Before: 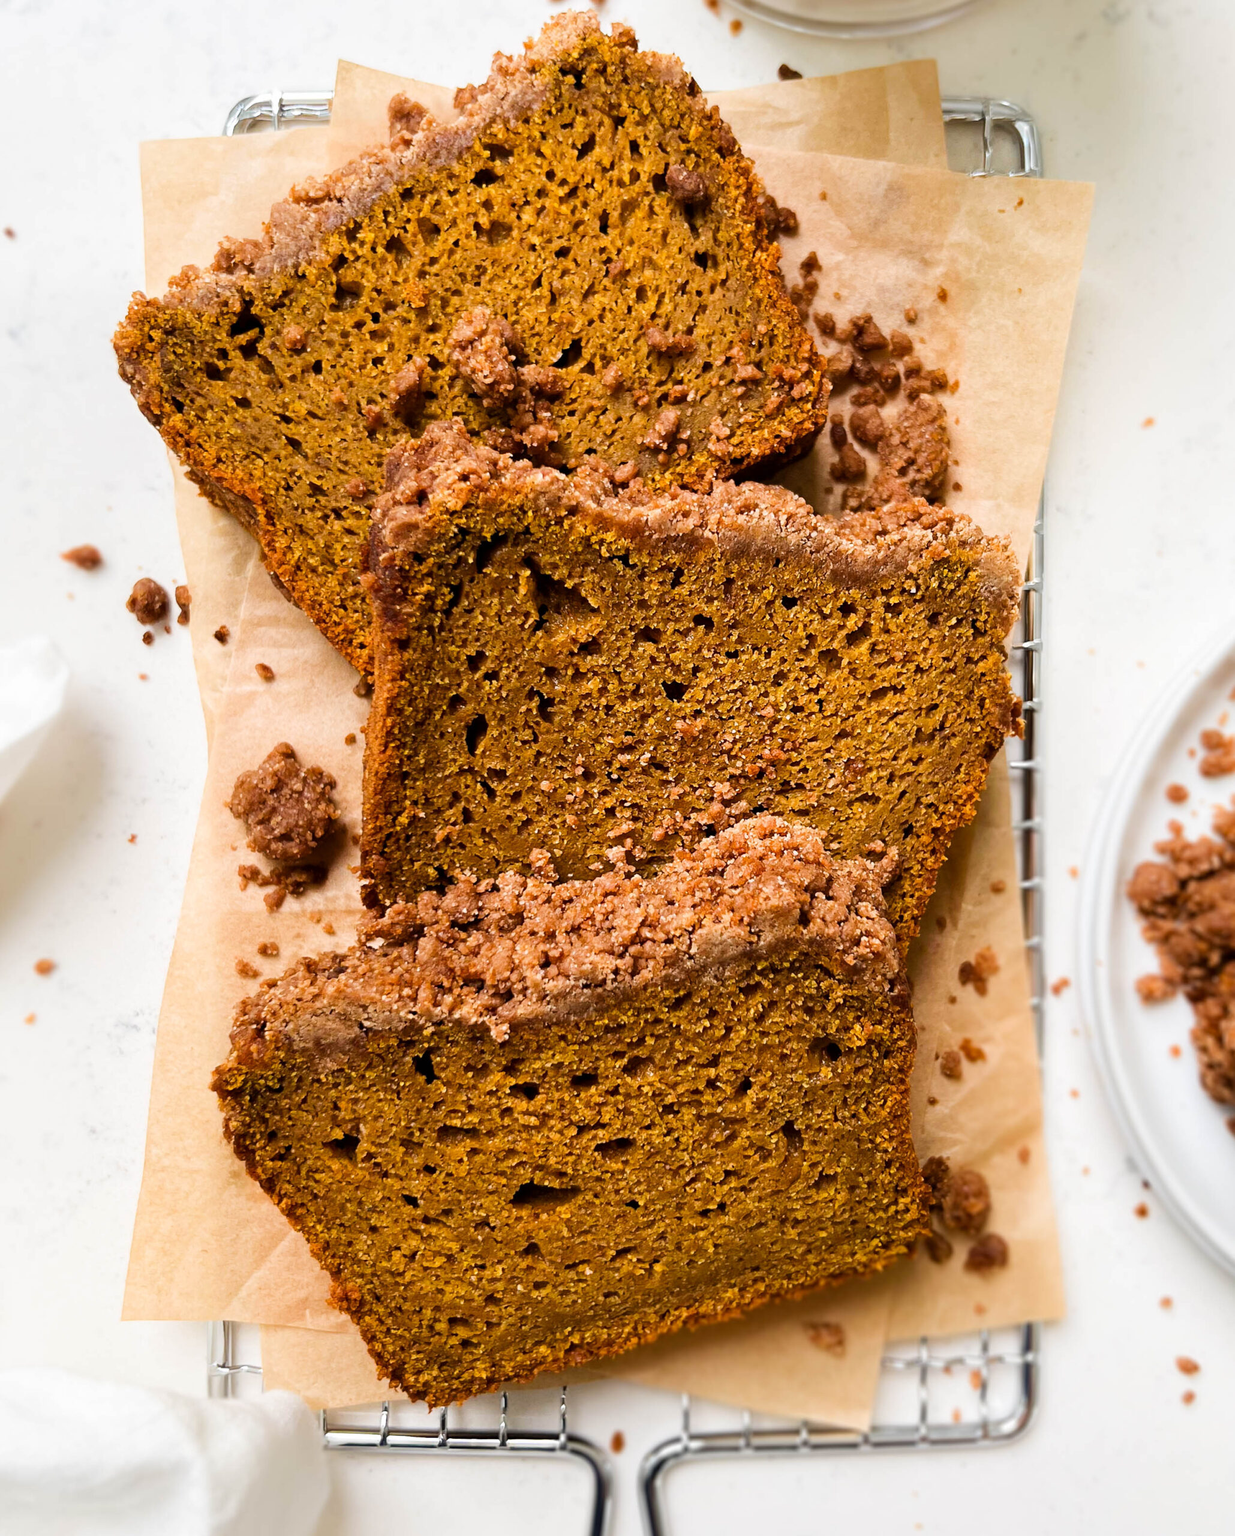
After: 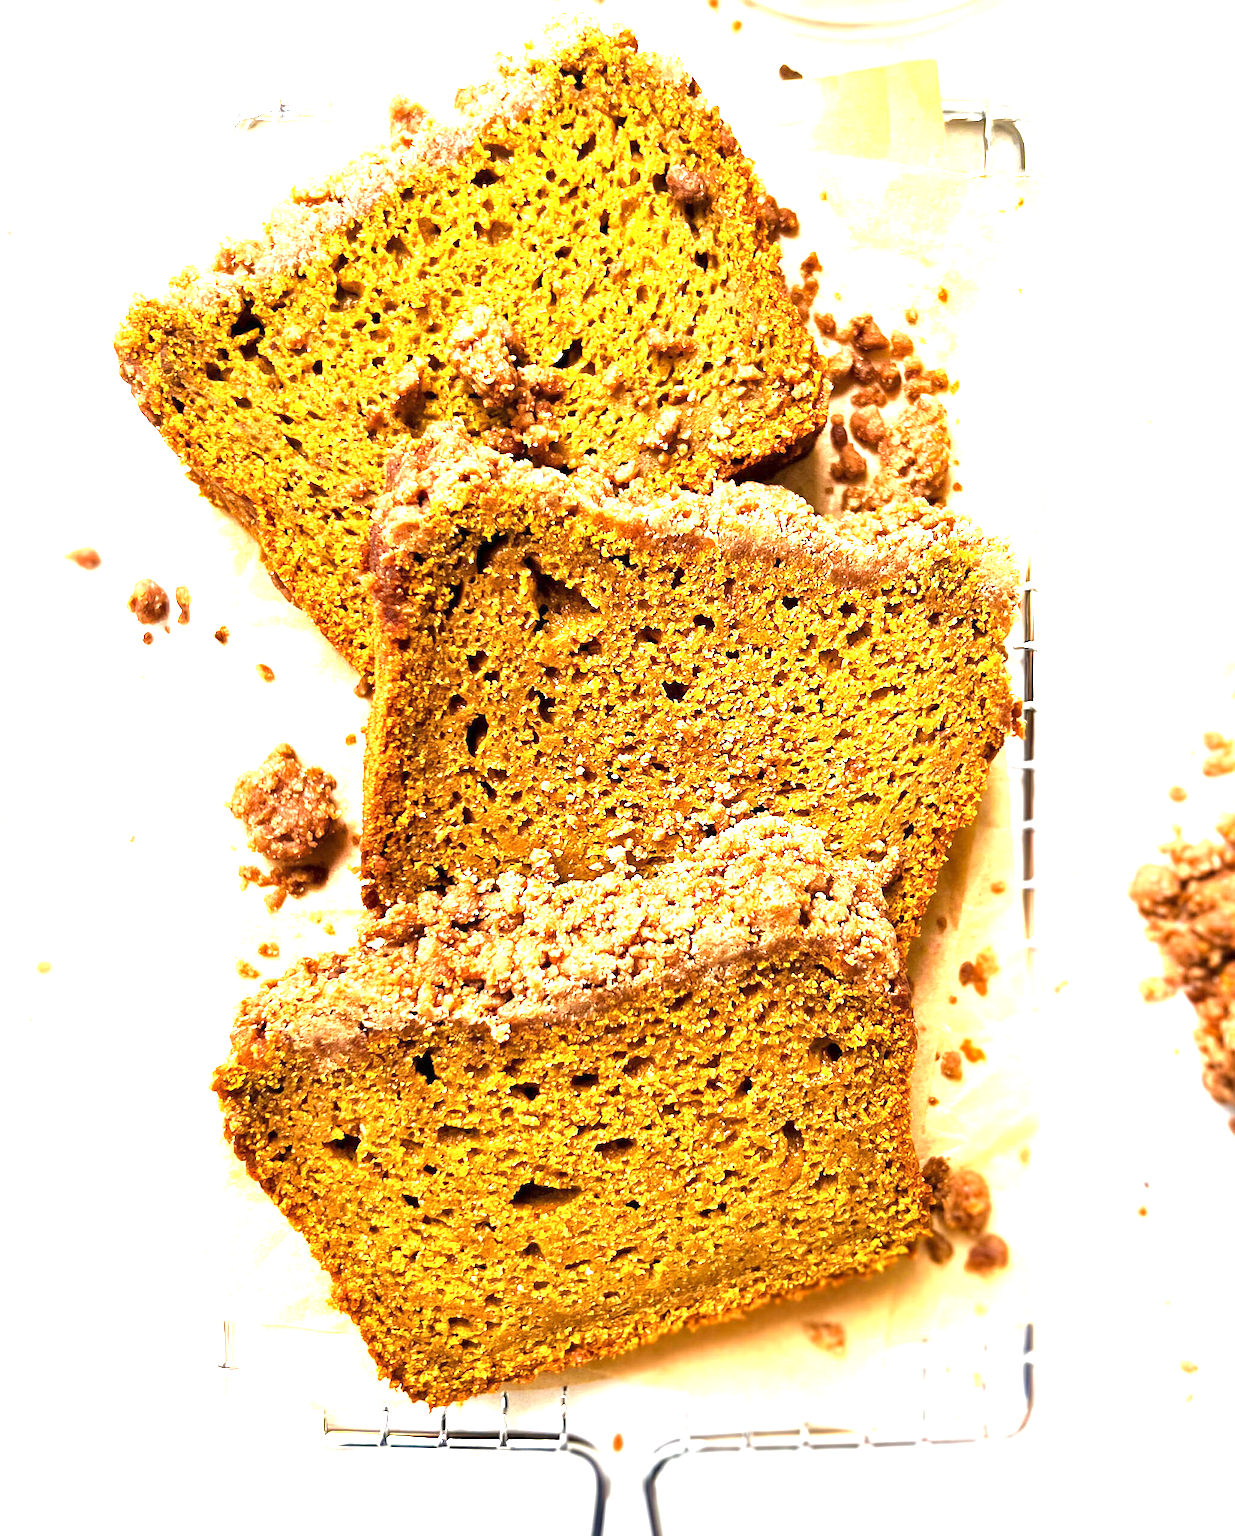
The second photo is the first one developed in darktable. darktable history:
exposure: black level correction 0, exposure 2 EV, compensate highlight preservation false
local contrast: mode bilateral grid, contrast 20, coarseness 50, detail 132%, midtone range 0.2
